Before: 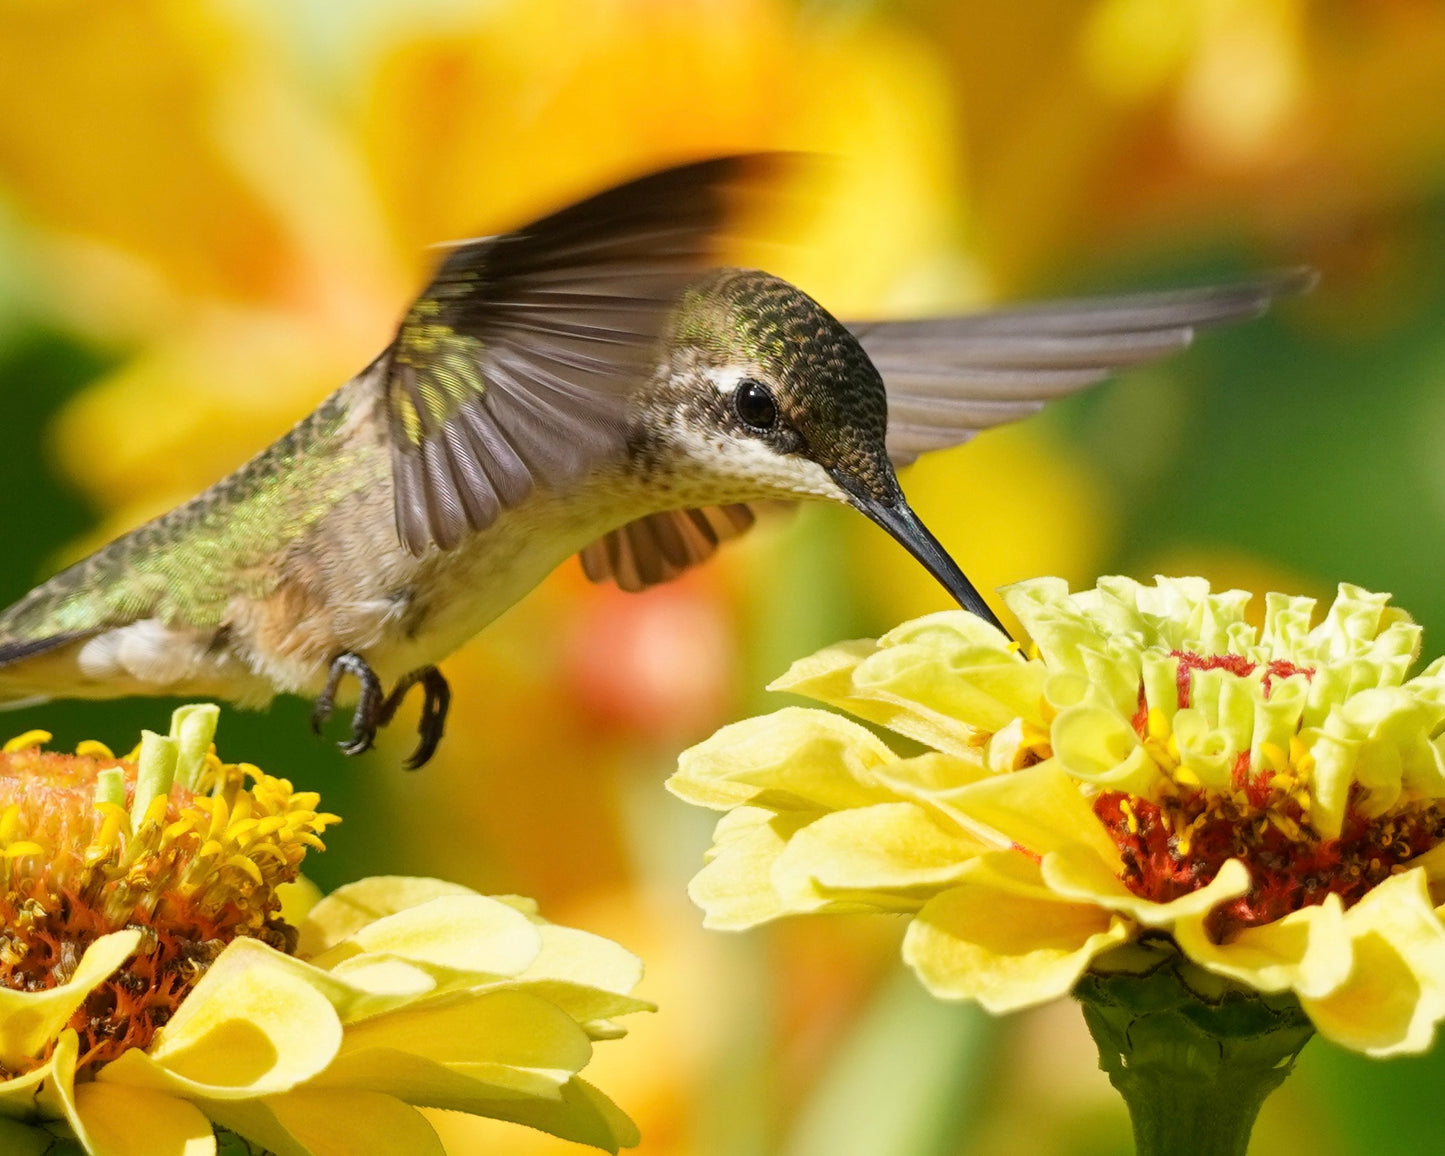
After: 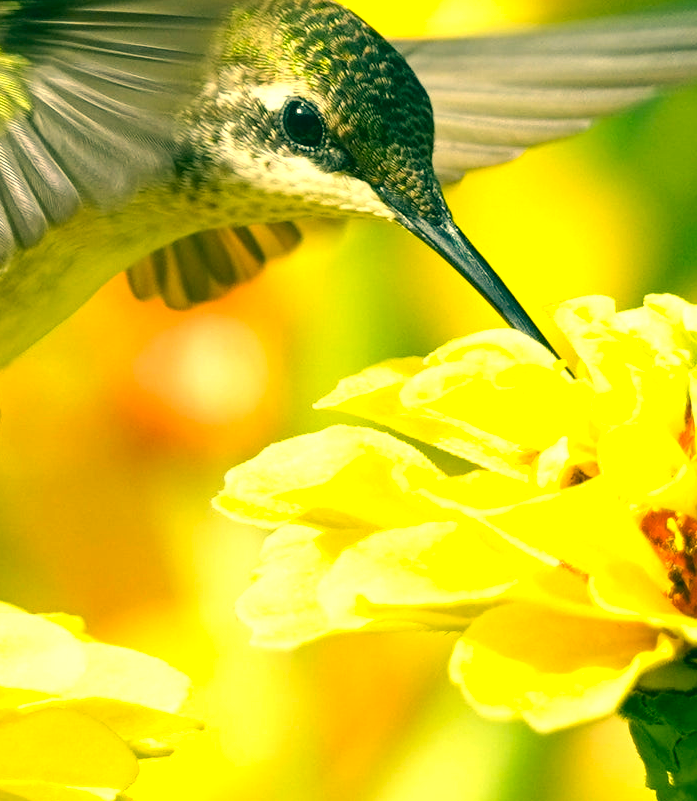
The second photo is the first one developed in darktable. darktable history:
crop: left 31.399%, top 24.403%, right 20.361%, bottom 6.269%
color correction: highlights a* 1.72, highlights b* 33.8, shadows a* -37.45, shadows b* -5.65
exposure: exposure 0.804 EV, compensate highlight preservation false
